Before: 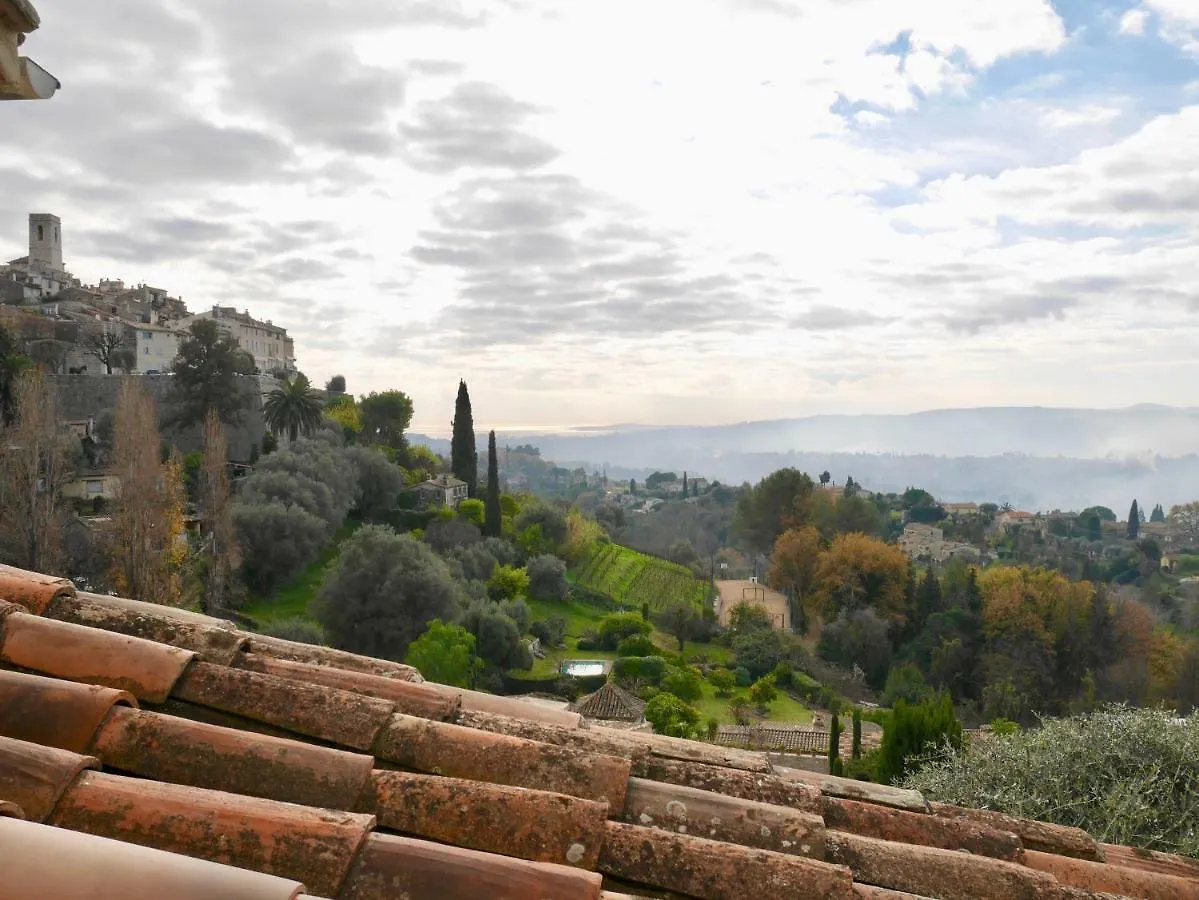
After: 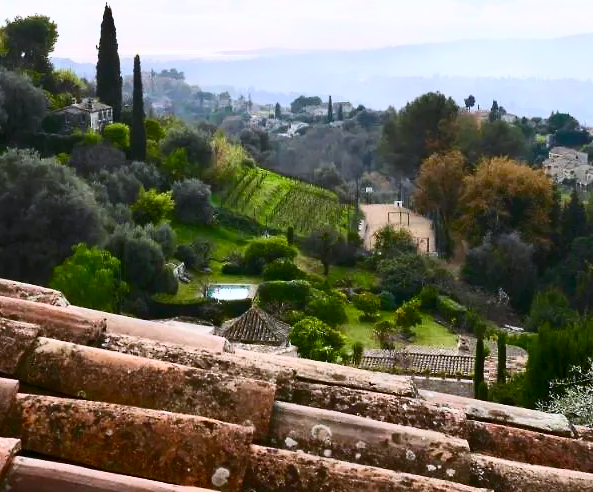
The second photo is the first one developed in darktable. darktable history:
white balance: red 0.967, blue 1.119, emerald 0.756
crop: left 29.672%, top 41.786%, right 20.851%, bottom 3.487%
contrast brightness saturation: contrast 0.4, brightness 0.1, saturation 0.21
